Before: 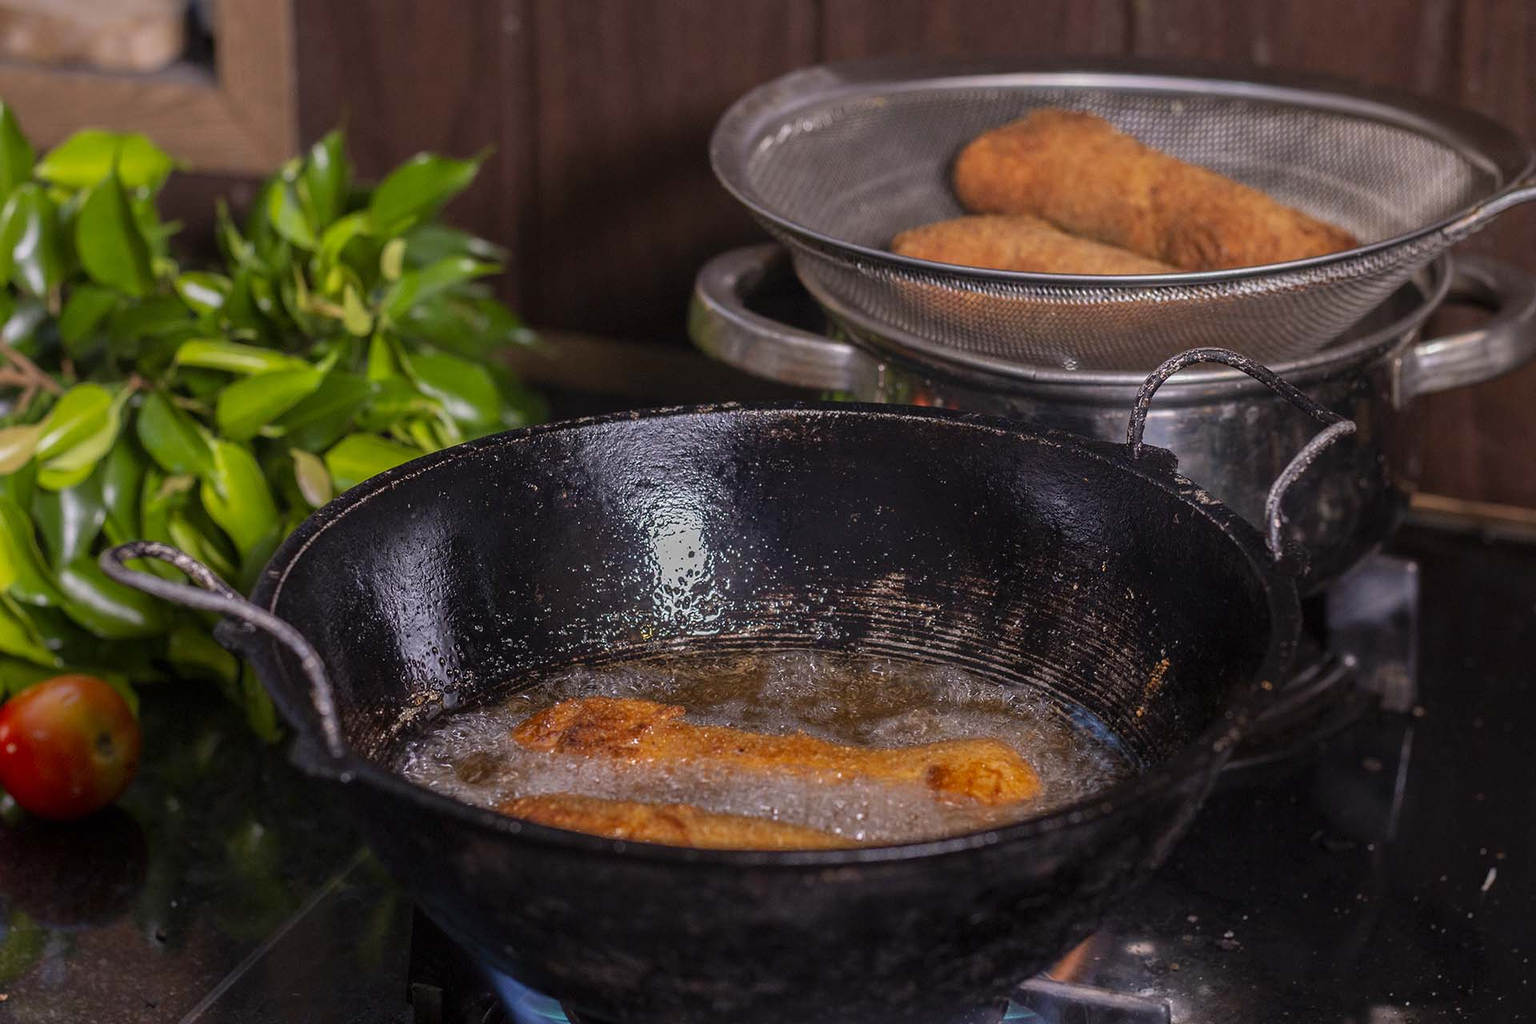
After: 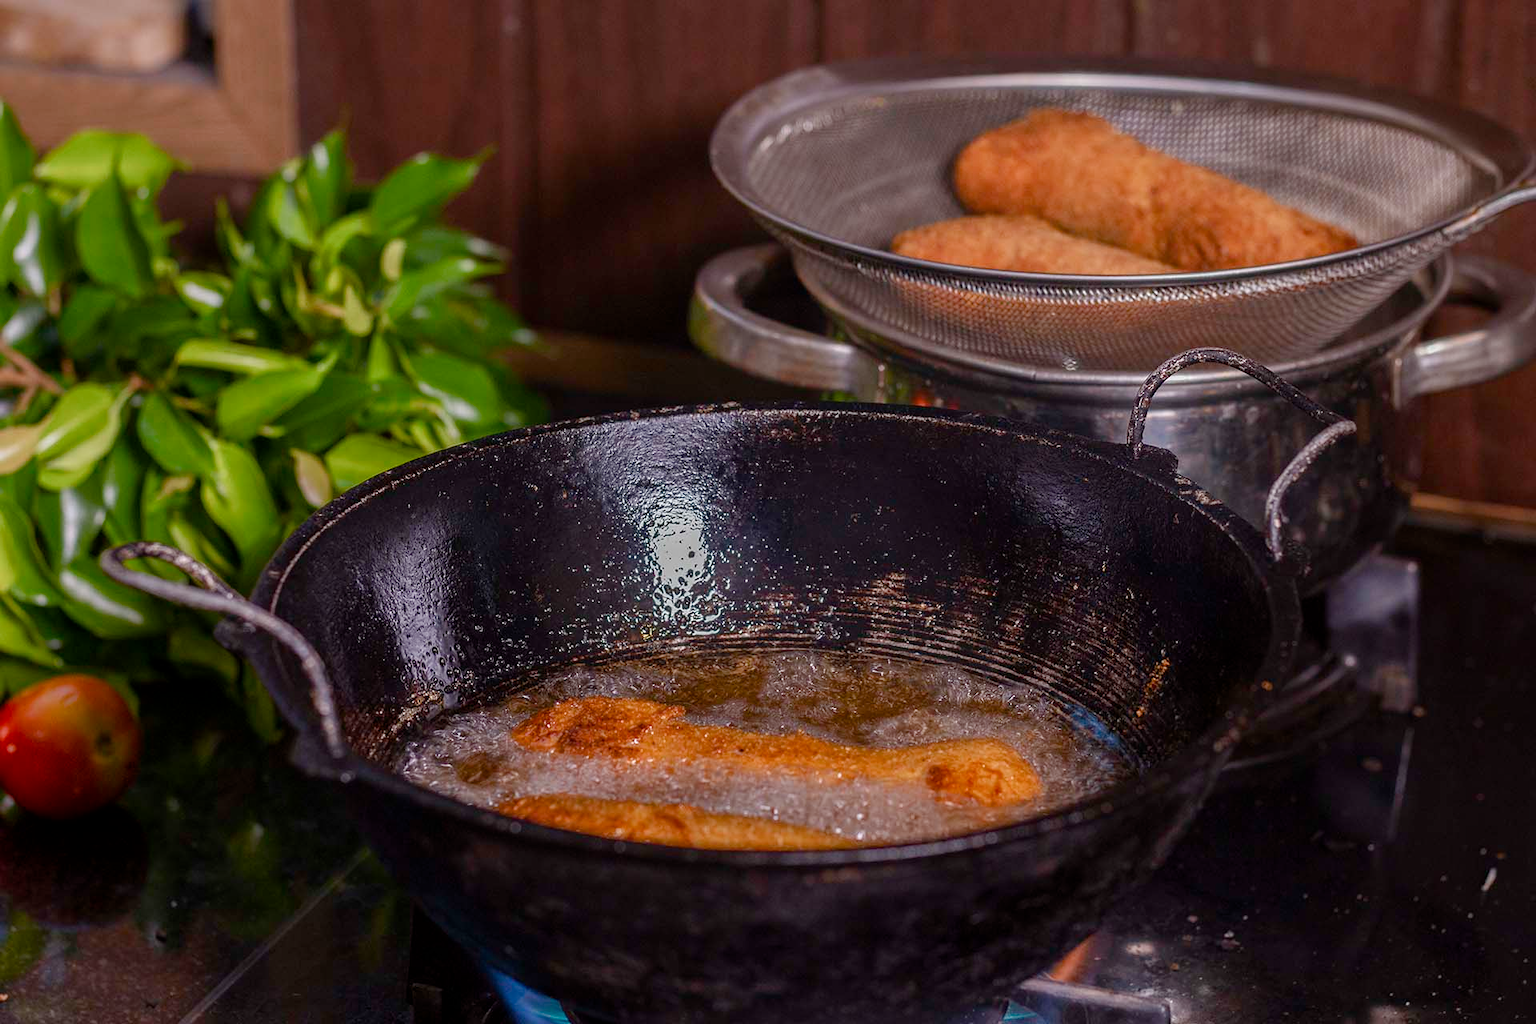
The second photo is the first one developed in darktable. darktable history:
color balance rgb: perceptual saturation grading › global saturation 20%, perceptual saturation grading › highlights -50.133%, perceptual saturation grading › shadows 30.993%
